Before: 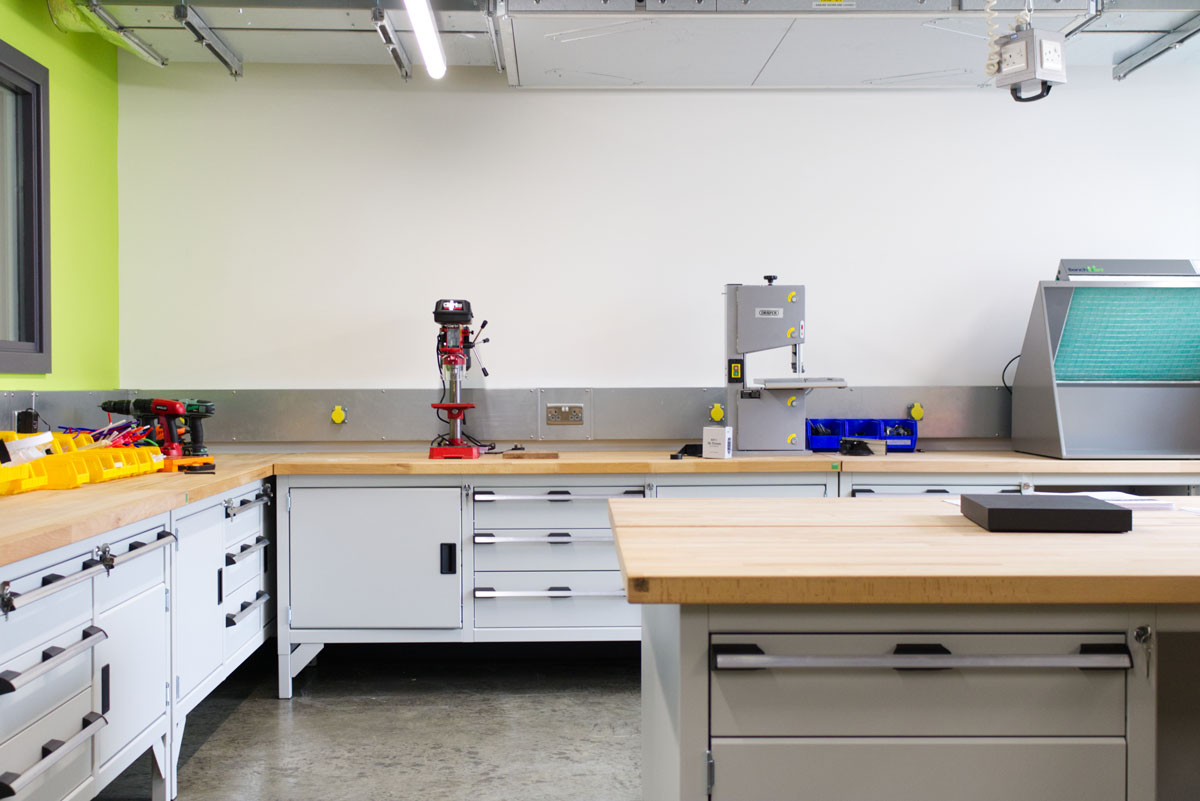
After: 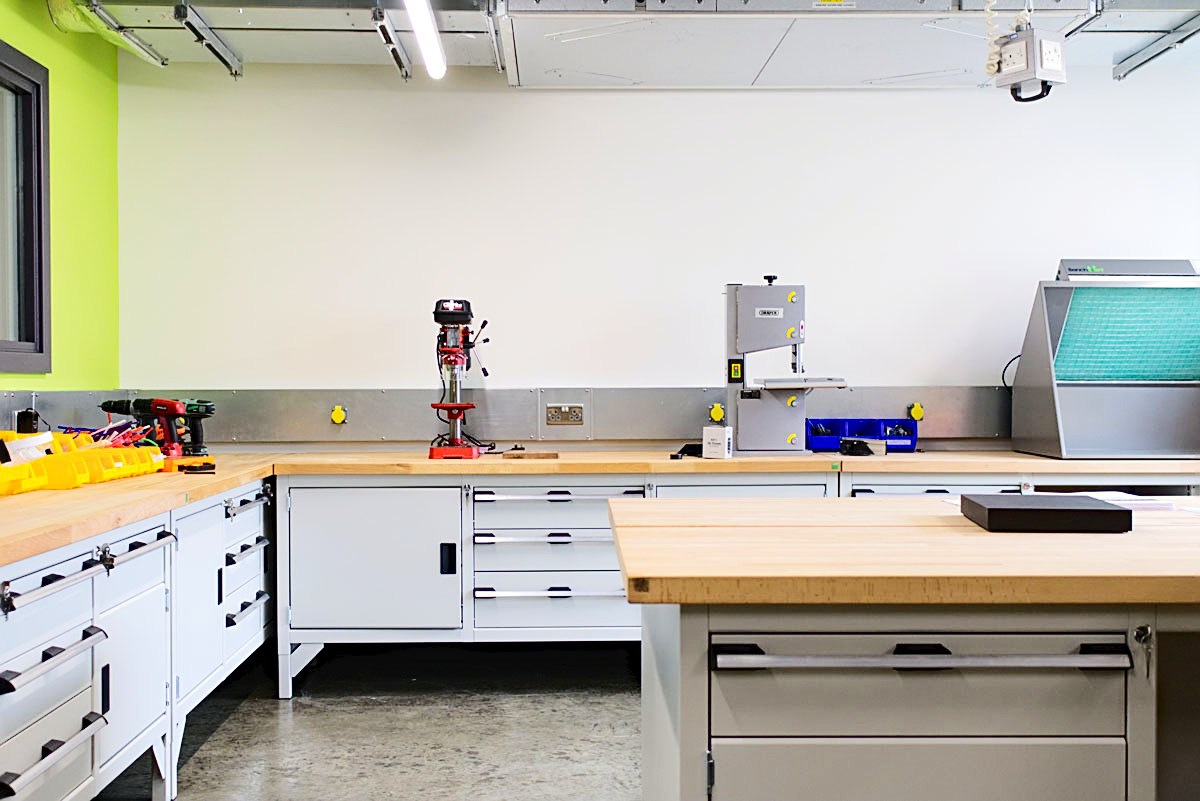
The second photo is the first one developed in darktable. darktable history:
sharpen: on, module defaults
tone curve: curves: ch0 [(0, 0) (0.003, 0.023) (0.011, 0.029) (0.025, 0.037) (0.044, 0.047) (0.069, 0.057) (0.1, 0.075) (0.136, 0.103) (0.177, 0.145) (0.224, 0.193) (0.277, 0.266) (0.335, 0.362) (0.399, 0.473) (0.468, 0.569) (0.543, 0.655) (0.623, 0.73) (0.709, 0.804) (0.801, 0.874) (0.898, 0.924) (1, 1)], color space Lab, independent channels, preserve colors none
haze removal: strength 0.279, distance 0.248, compatibility mode true
